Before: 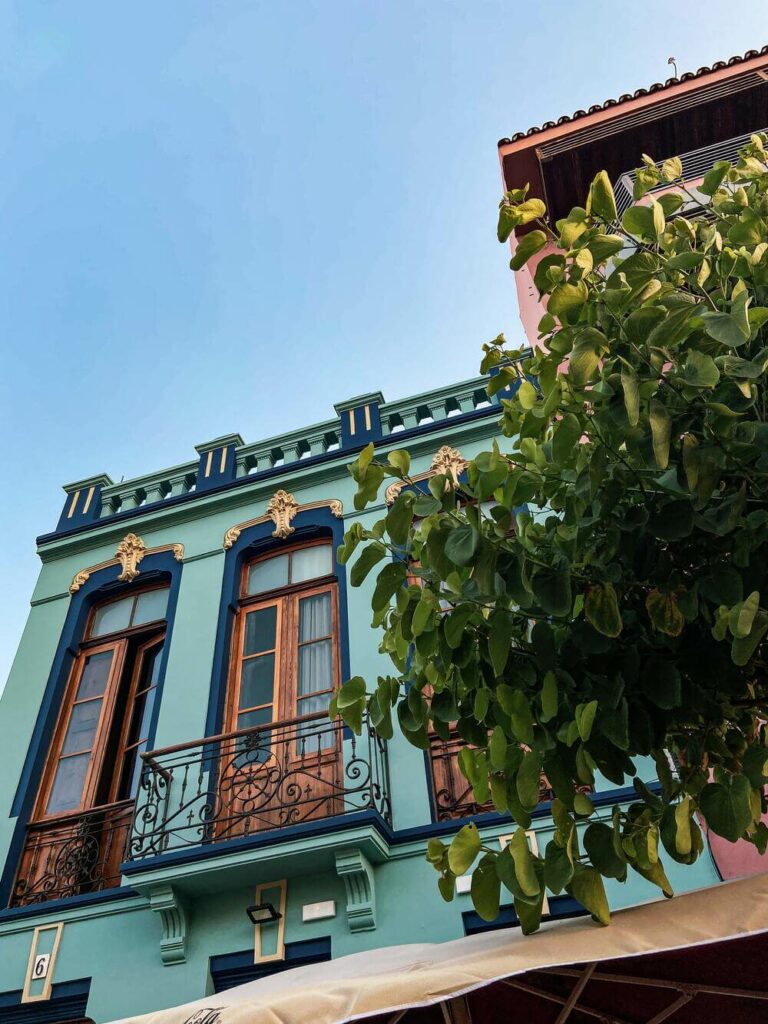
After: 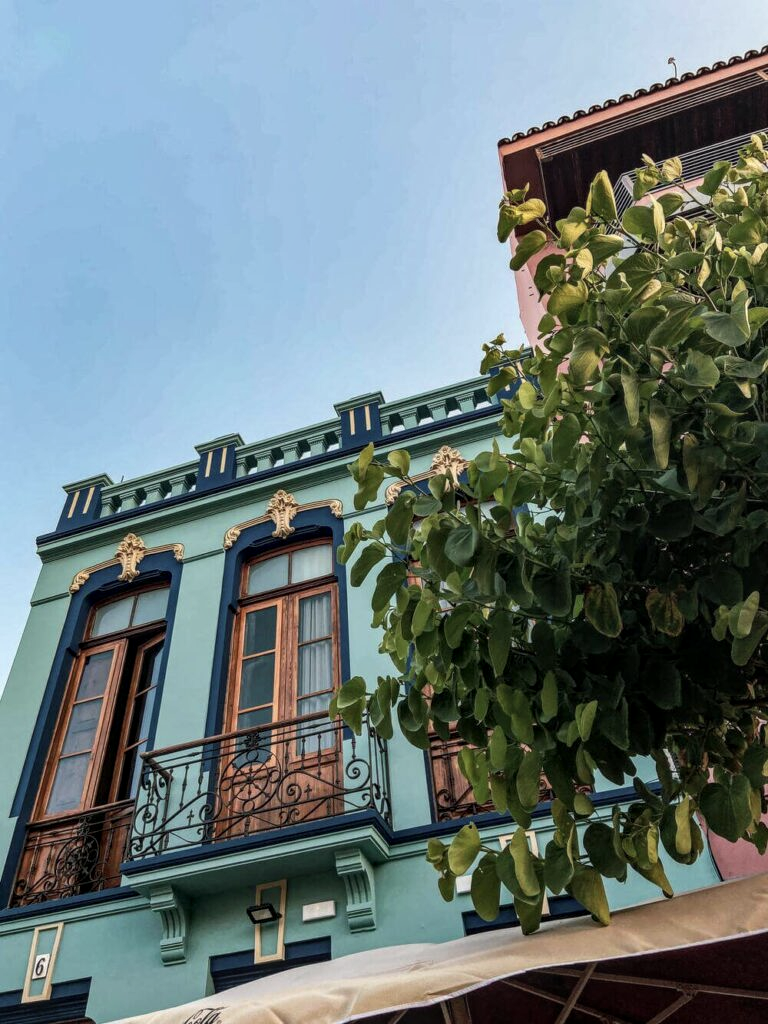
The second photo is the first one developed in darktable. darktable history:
color correction: highlights b* 0.034, saturation 0.831
local contrast: on, module defaults
